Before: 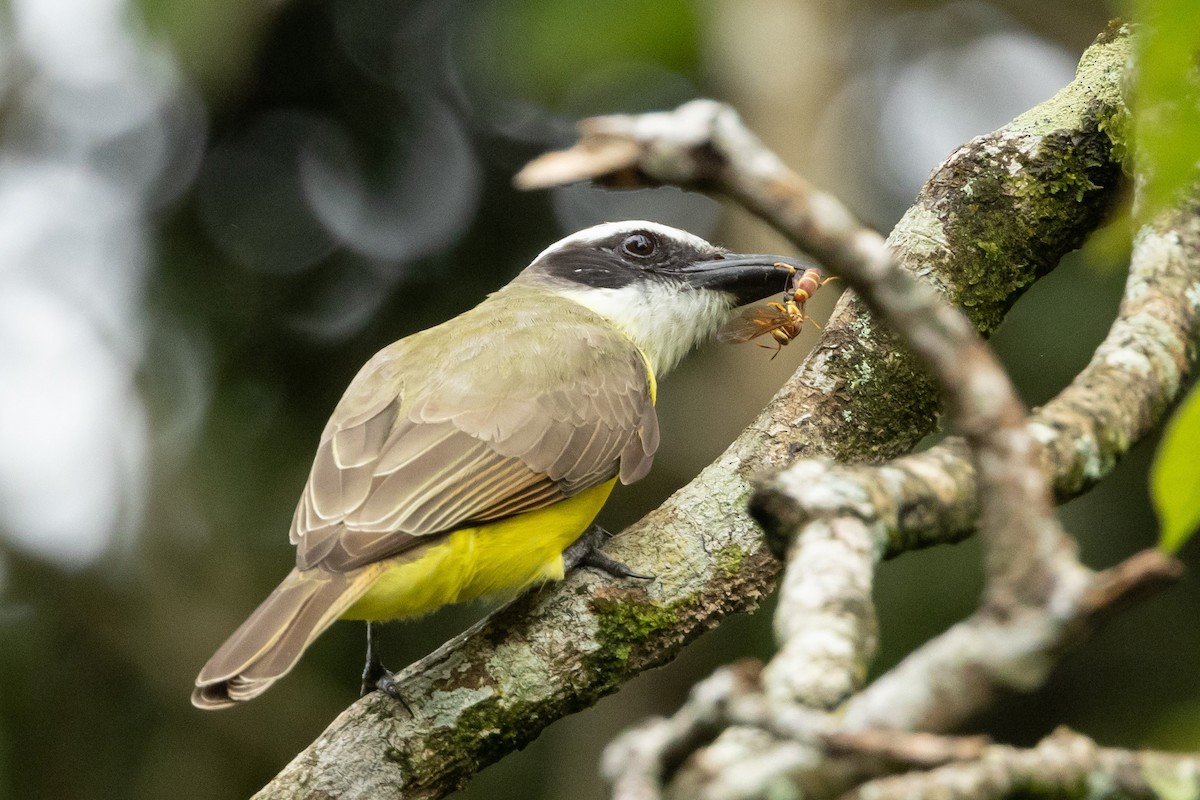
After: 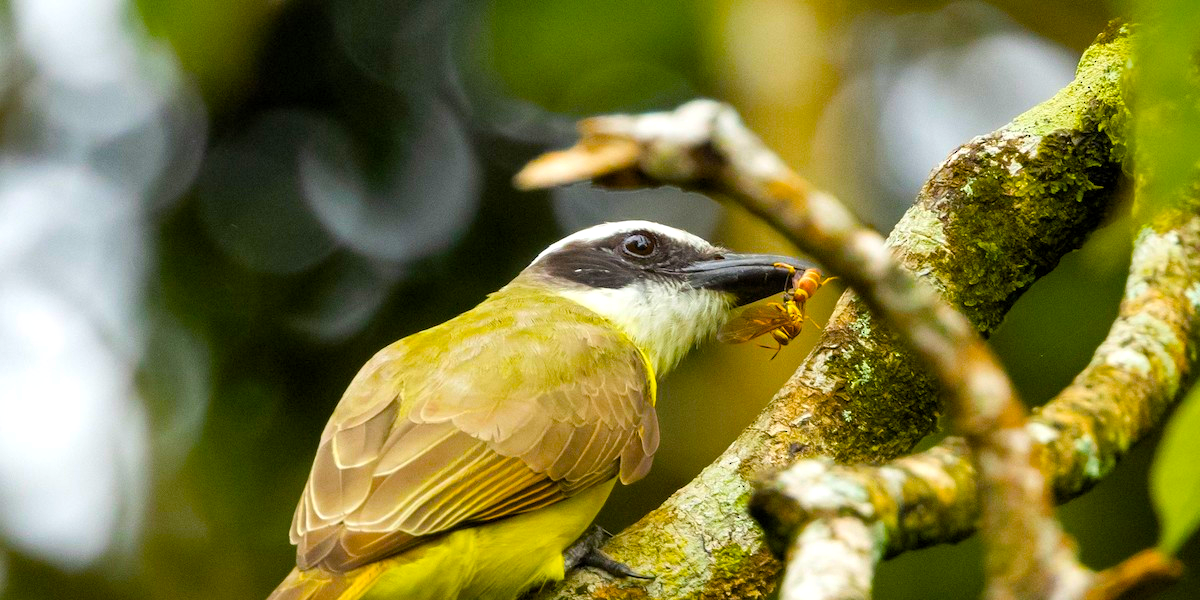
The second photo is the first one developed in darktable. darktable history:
shadows and highlights: radius 109.17, shadows 23.62, highlights -59, low approximation 0.01, soften with gaussian
crop: bottom 24.992%
levels: levels [0.016, 0.484, 0.953]
color balance rgb: perceptual saturation grading › global saturation 65.526%, perceptual saturation grading › highlights 59.738%, perceptual saturation grading › mid-tones 49.559%, perceptual saturation grading › shadows 49.655%
